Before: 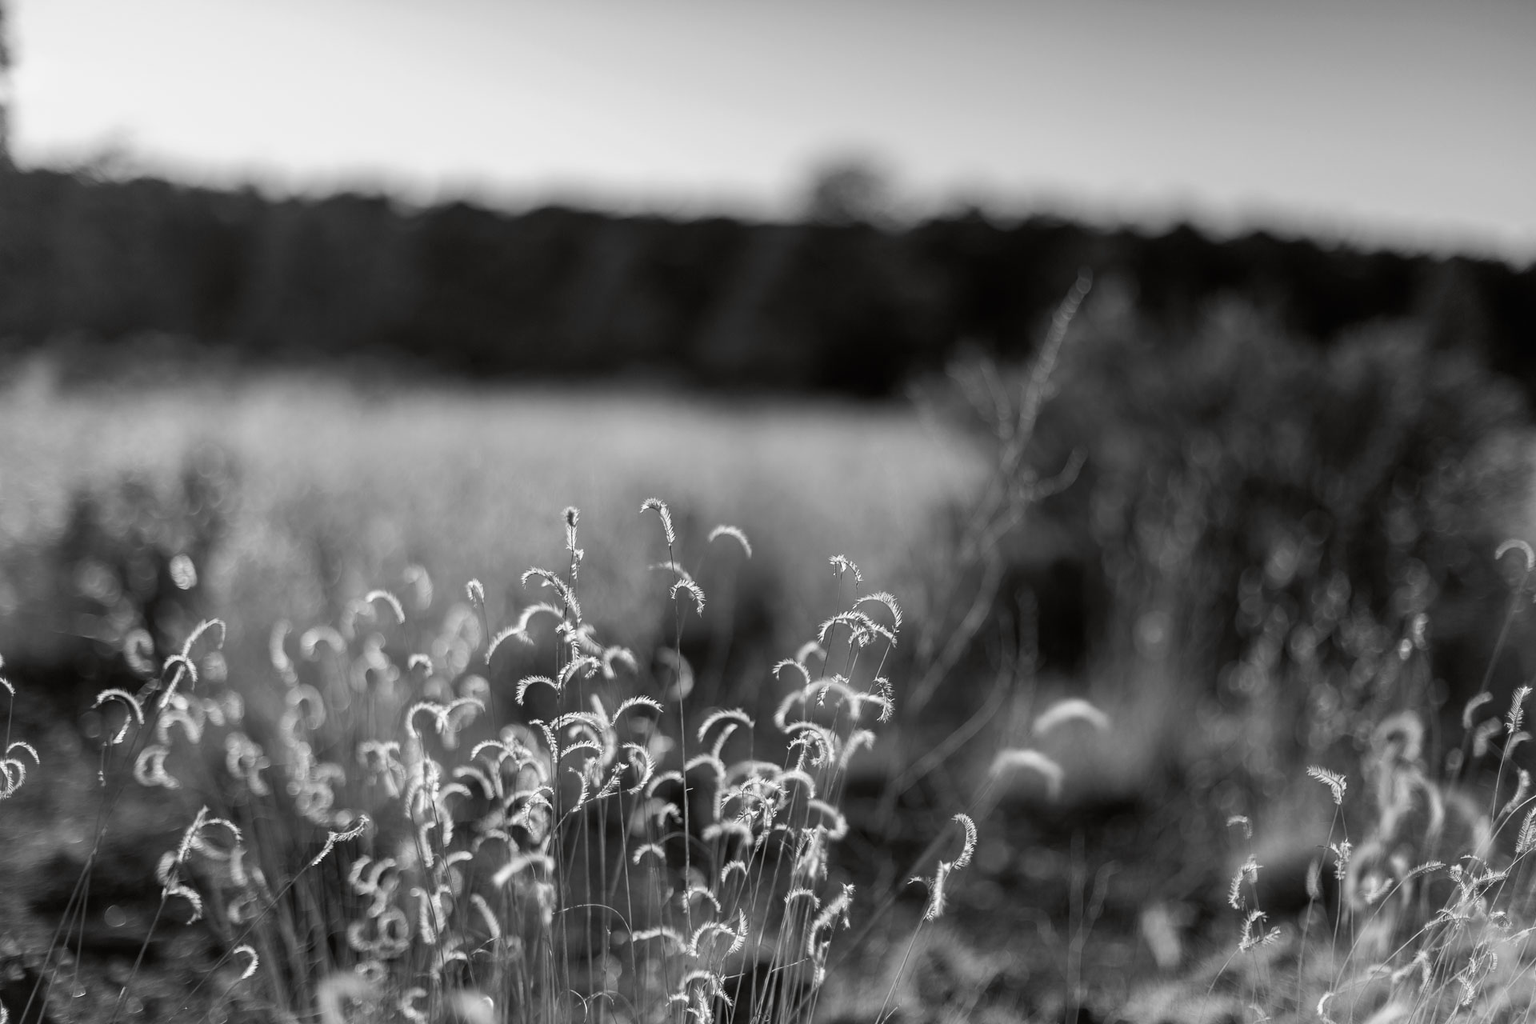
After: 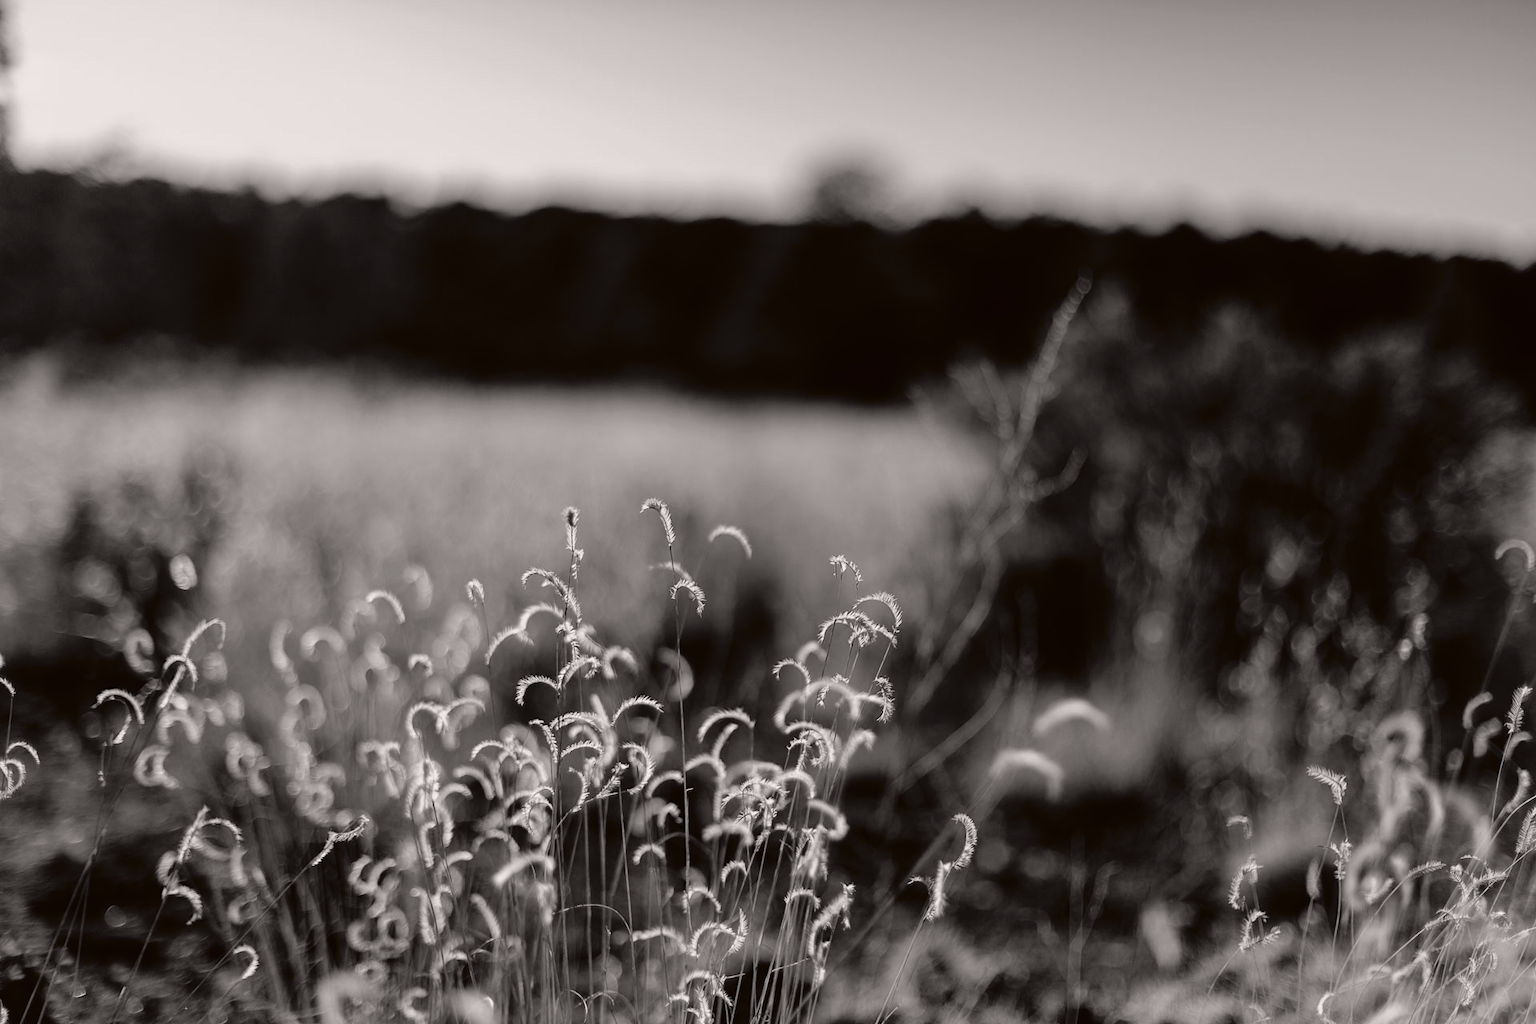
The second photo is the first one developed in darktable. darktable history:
tone curve: curves: ch0 [(0, 0.013) (0.181, 0.074) (0.337, 0.304) (0.498, 0.485) (0.78, 0.742) (0.993, 0.954)]; ch1 [(0, 0) (0.294, 0.184) (0.359, 0.34) (0.362, 0.35) (0.43, 0.41) (0.469, 0.463) (0.495, 0.502) (0.54, 0.563) (0.612, 0.641) (1, 1)]; ch2 [(0, 0) (0.44, 0.437) (0.495, 0.502) (0.524, 0.534) (0.557, 0.56) (0.634, 0.654) (0.728, 0.722) (1, 1)], color space Lab, independent channels, preserve colors none
